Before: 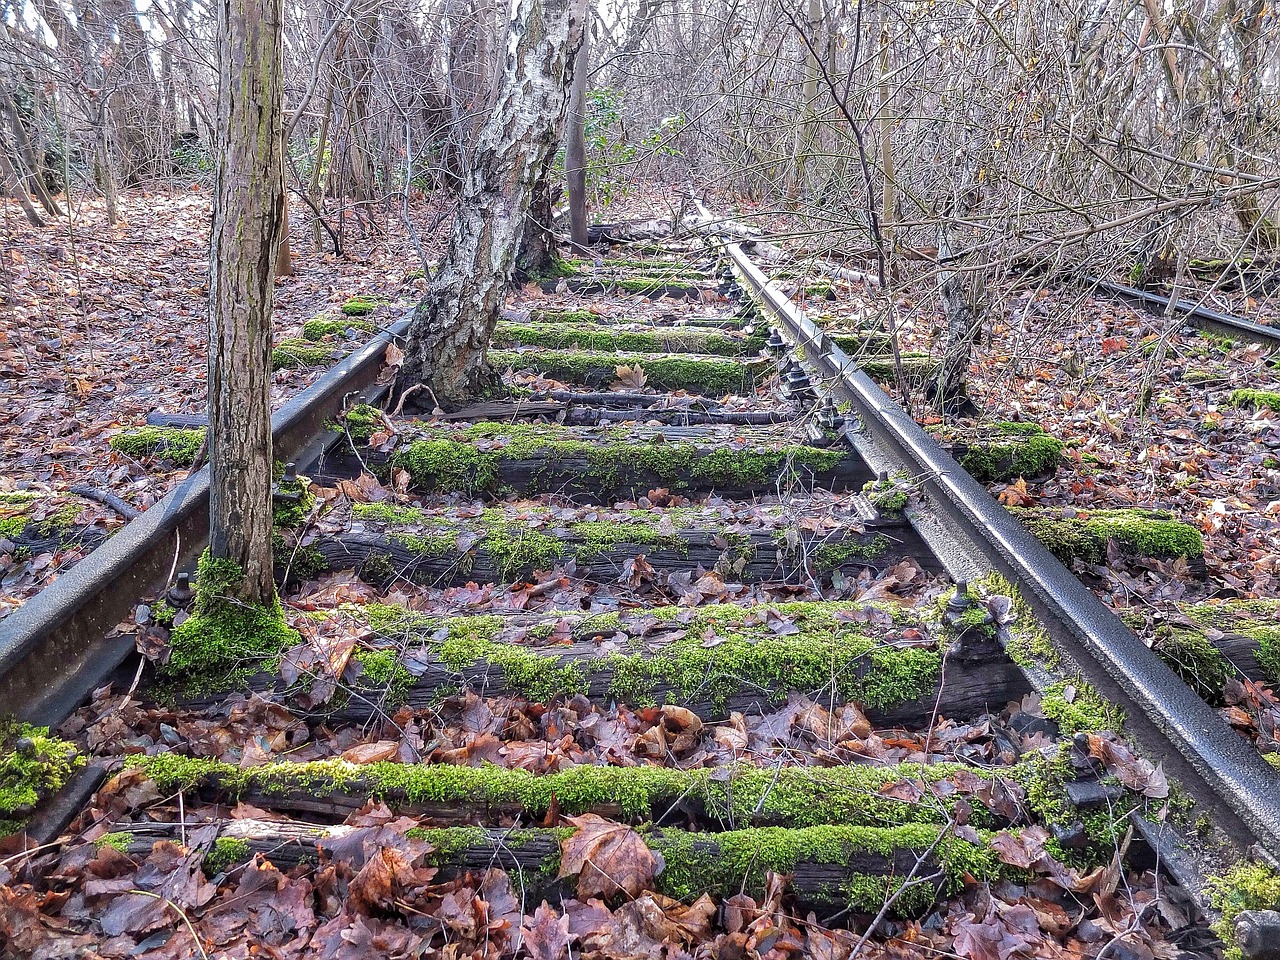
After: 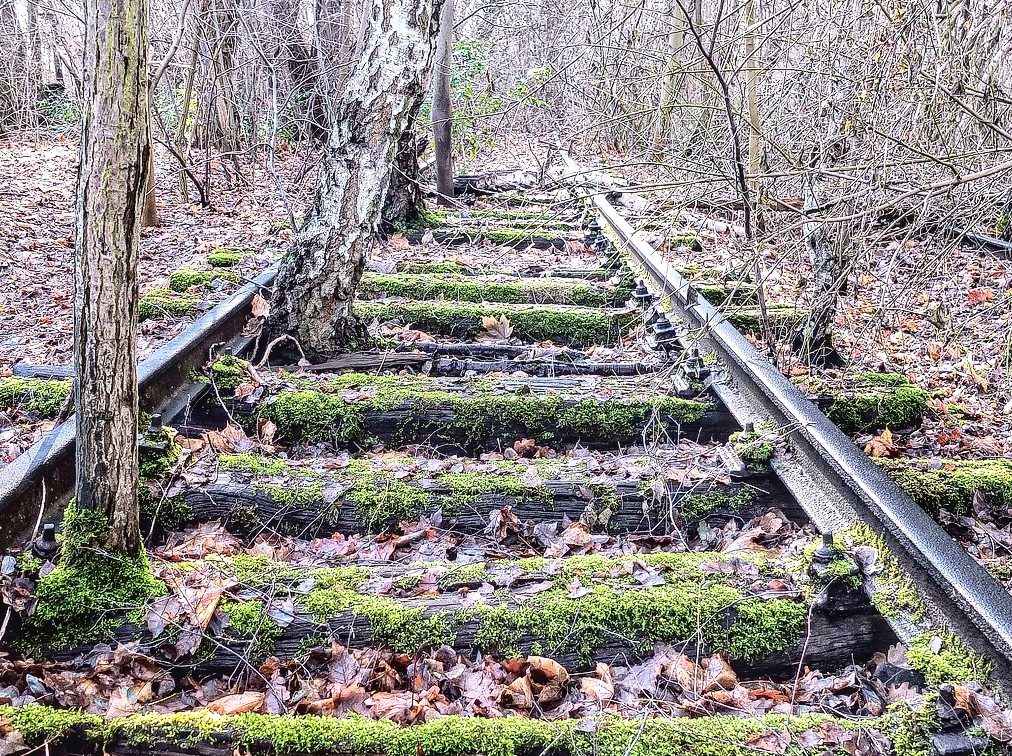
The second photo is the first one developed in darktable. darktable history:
tone curve: curves: ch0 [(0, 0.016) (0.11, 0.039) (0.259, 0.235) (0.383, 0.437) (0.499, 0.597) (0.733, 0.867) (0.843, 0.948) (1, 1)], color space Lab, independent channels, preserve colors none
local contrast: on, module defaults
tone equalizer: -8 EV -0.409 EV, -7 EV -0.359 EV, -6 EV -0.334 EV, -5 EV -0.237 EV, -3 EV 0.21 EV, -2 EV 0.32 EV, -1 EV 0.389 EV, +0 EV 0.436 EV, edges refinement/feathering 500, mask exposure compensation -1.57 EV, preserve details no
crop and rotate: left 10.485%, top 5.149%, right 10.444%, bottom 16.09%
